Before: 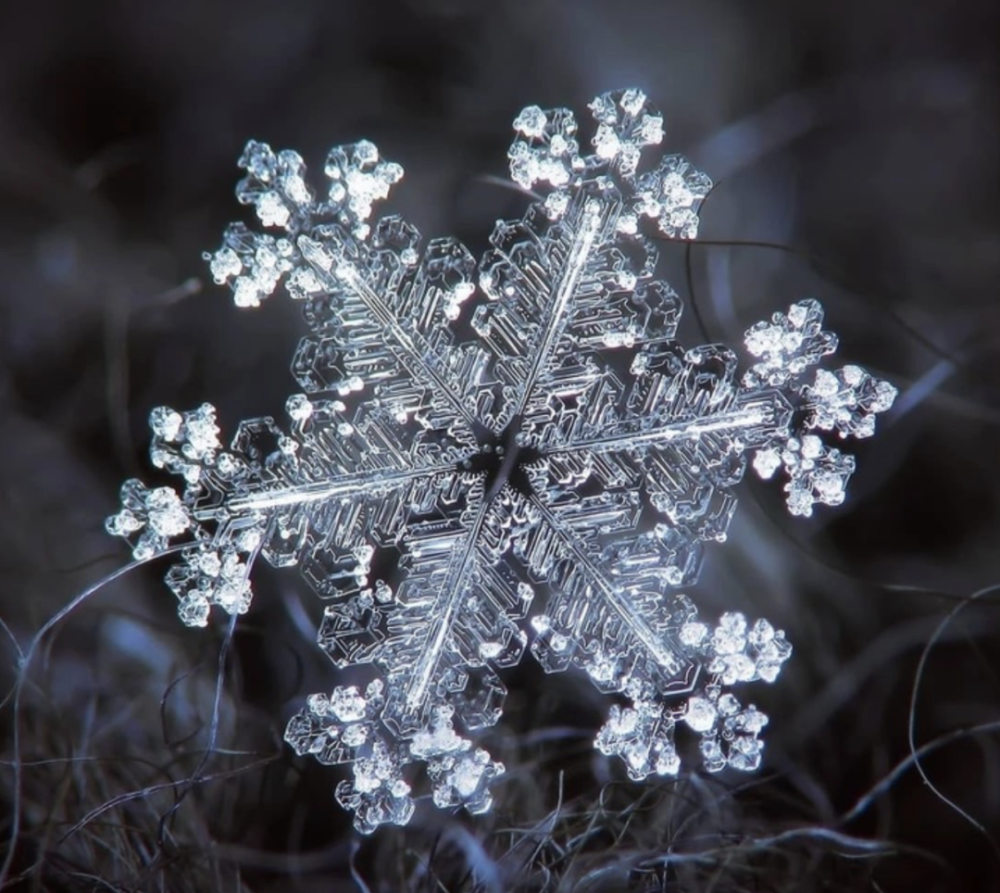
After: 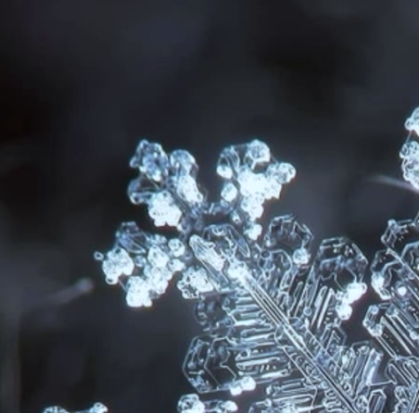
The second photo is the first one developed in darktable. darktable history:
white balance: red 0.925, blue 1.046
crop and rotate: left 10.817%, top 0.062%, right 47.194%, bottom 53.626%
